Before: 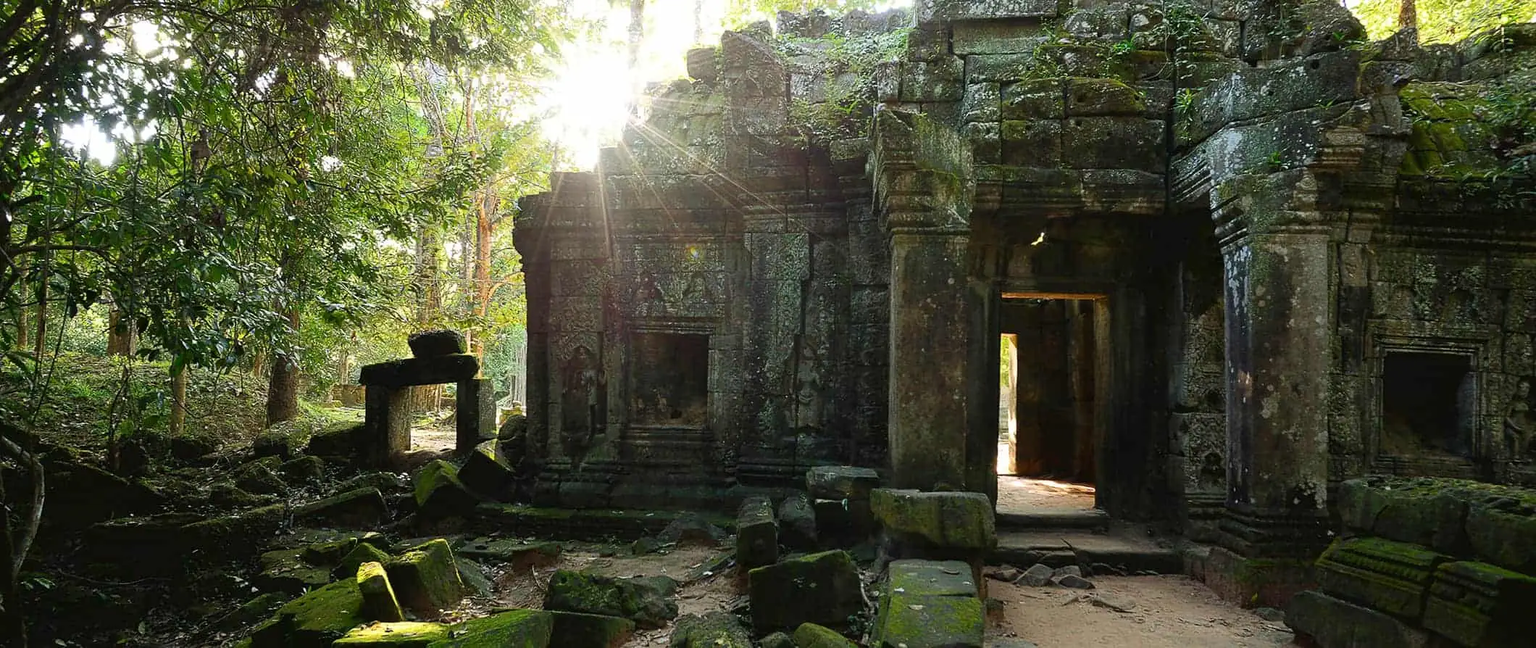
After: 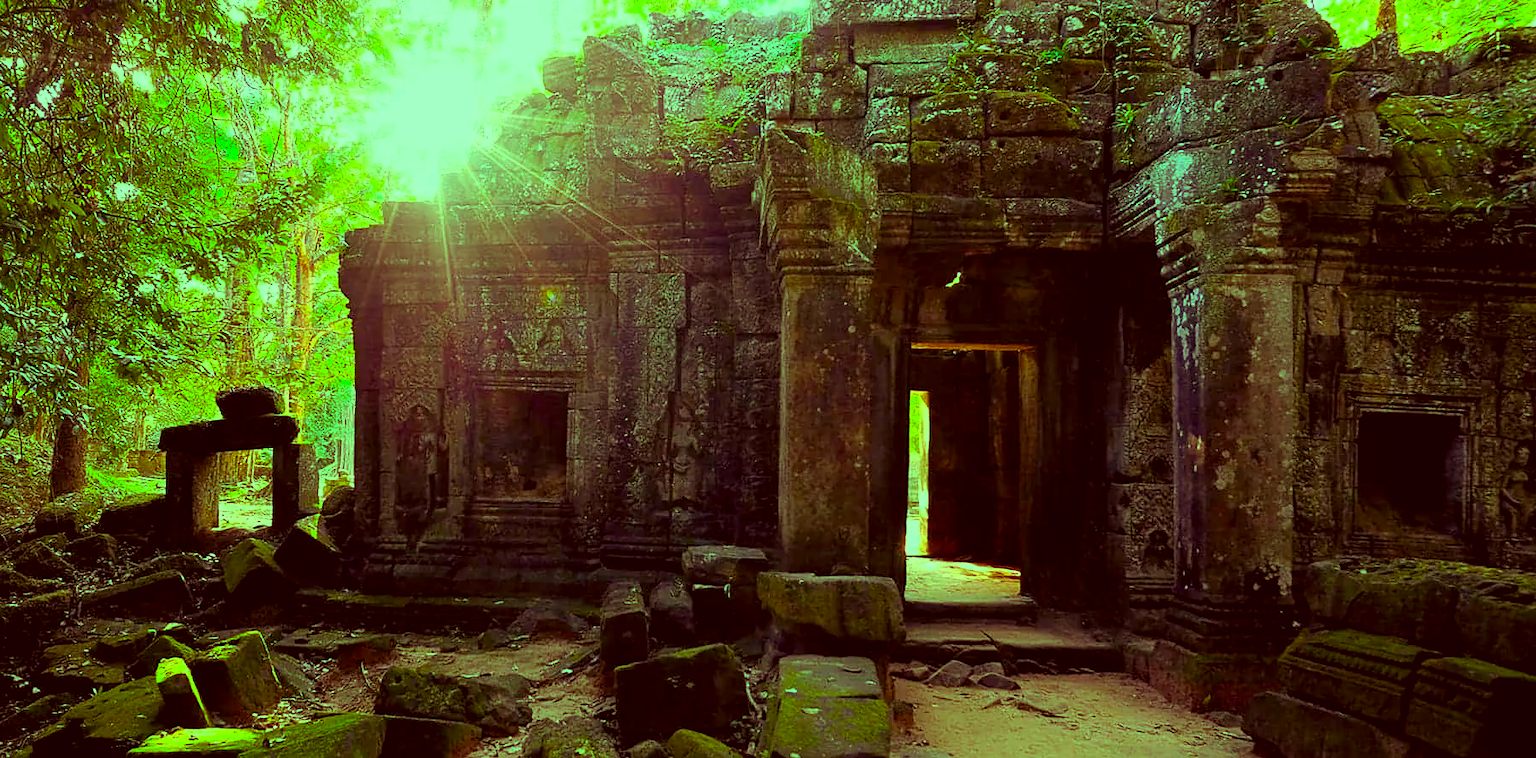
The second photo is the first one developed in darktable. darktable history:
color balance rgb: shadows lift › luminance 0.49%, shadows lift › chroma 6.83%, shadows lift › hue 300.29°, power › hue 208.98°, highlights gain › luminance 20.24%, highlights gain › chroma 13.17%, highlights gain › hue 173.85°, perceptual saturation grading › global saturation 18.05%
crop and rotate: left 14.584%
exposure: black level correction 0.005, exposure 0.001 EV, compensate highlight preservation false
color correction: highlights a* 10.12, highlights b* 39.04, shadows a* 14.62, shadows b* 3.37
